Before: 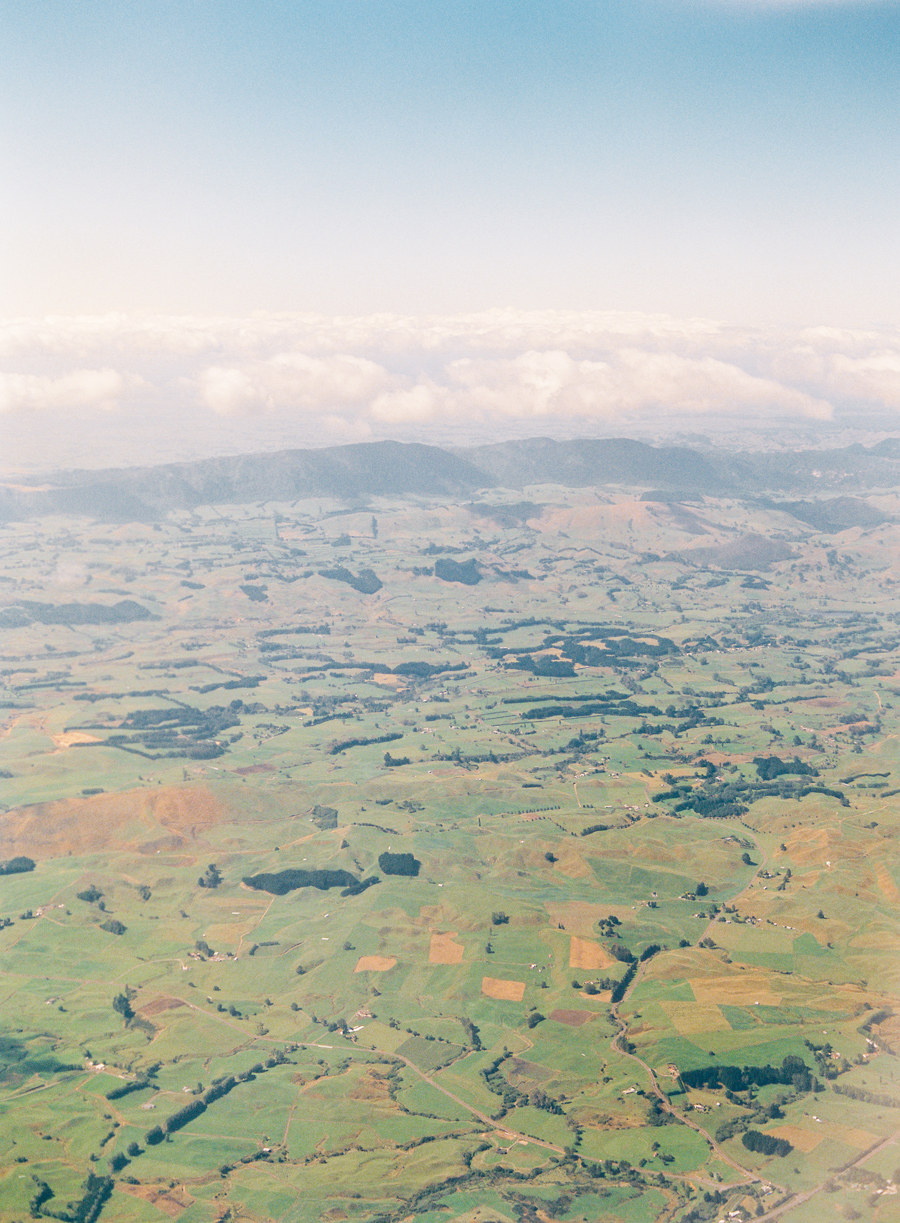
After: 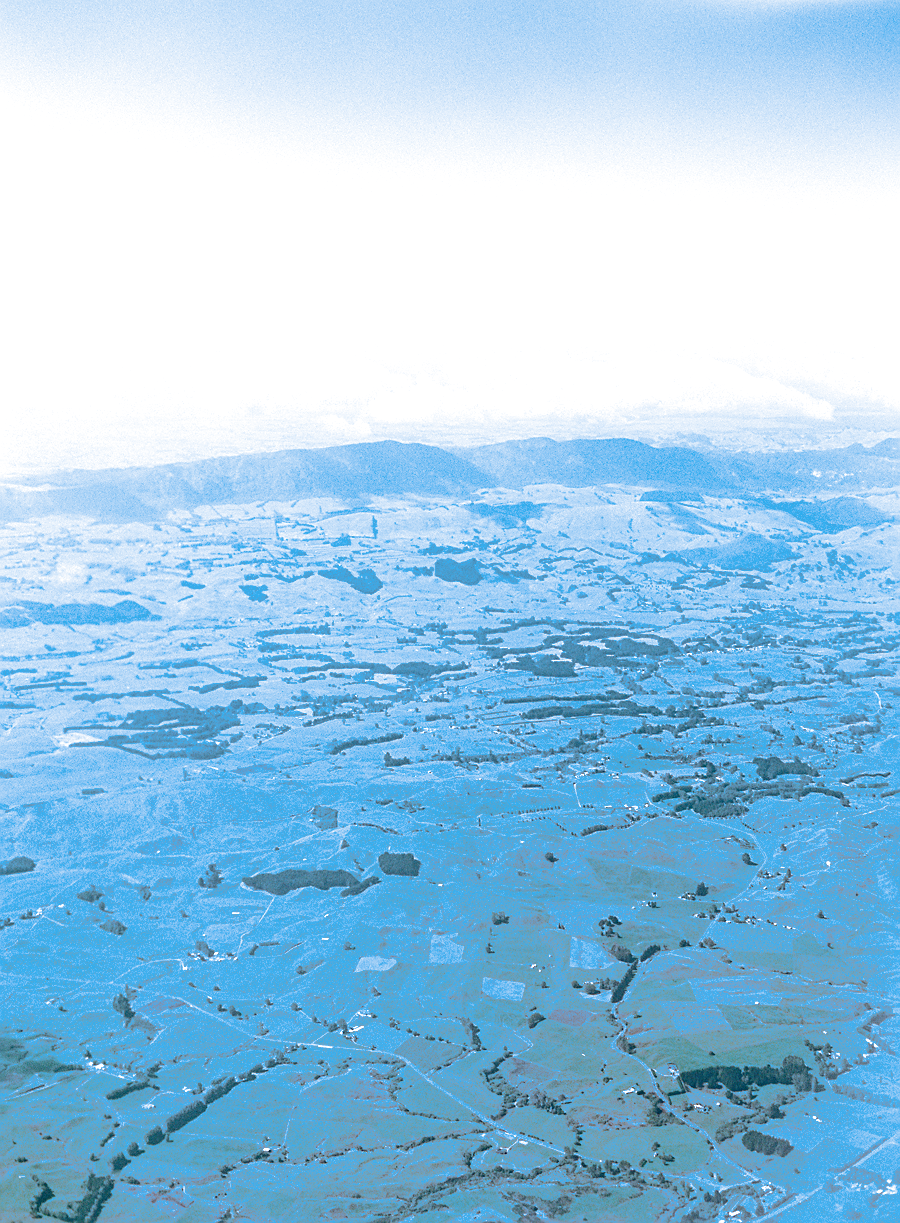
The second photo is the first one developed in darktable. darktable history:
exposure: exposure 0.485 EV, compensate highlight preservation false
contrast brightness saturation: saturation -0.04
sharpen: on, module defaults
split-toning: shadows › hue 220°, shadows › saturation 0.64, highlights › hue 220°, highlights › saturation 0.64, balance 0, compress 5.22%
